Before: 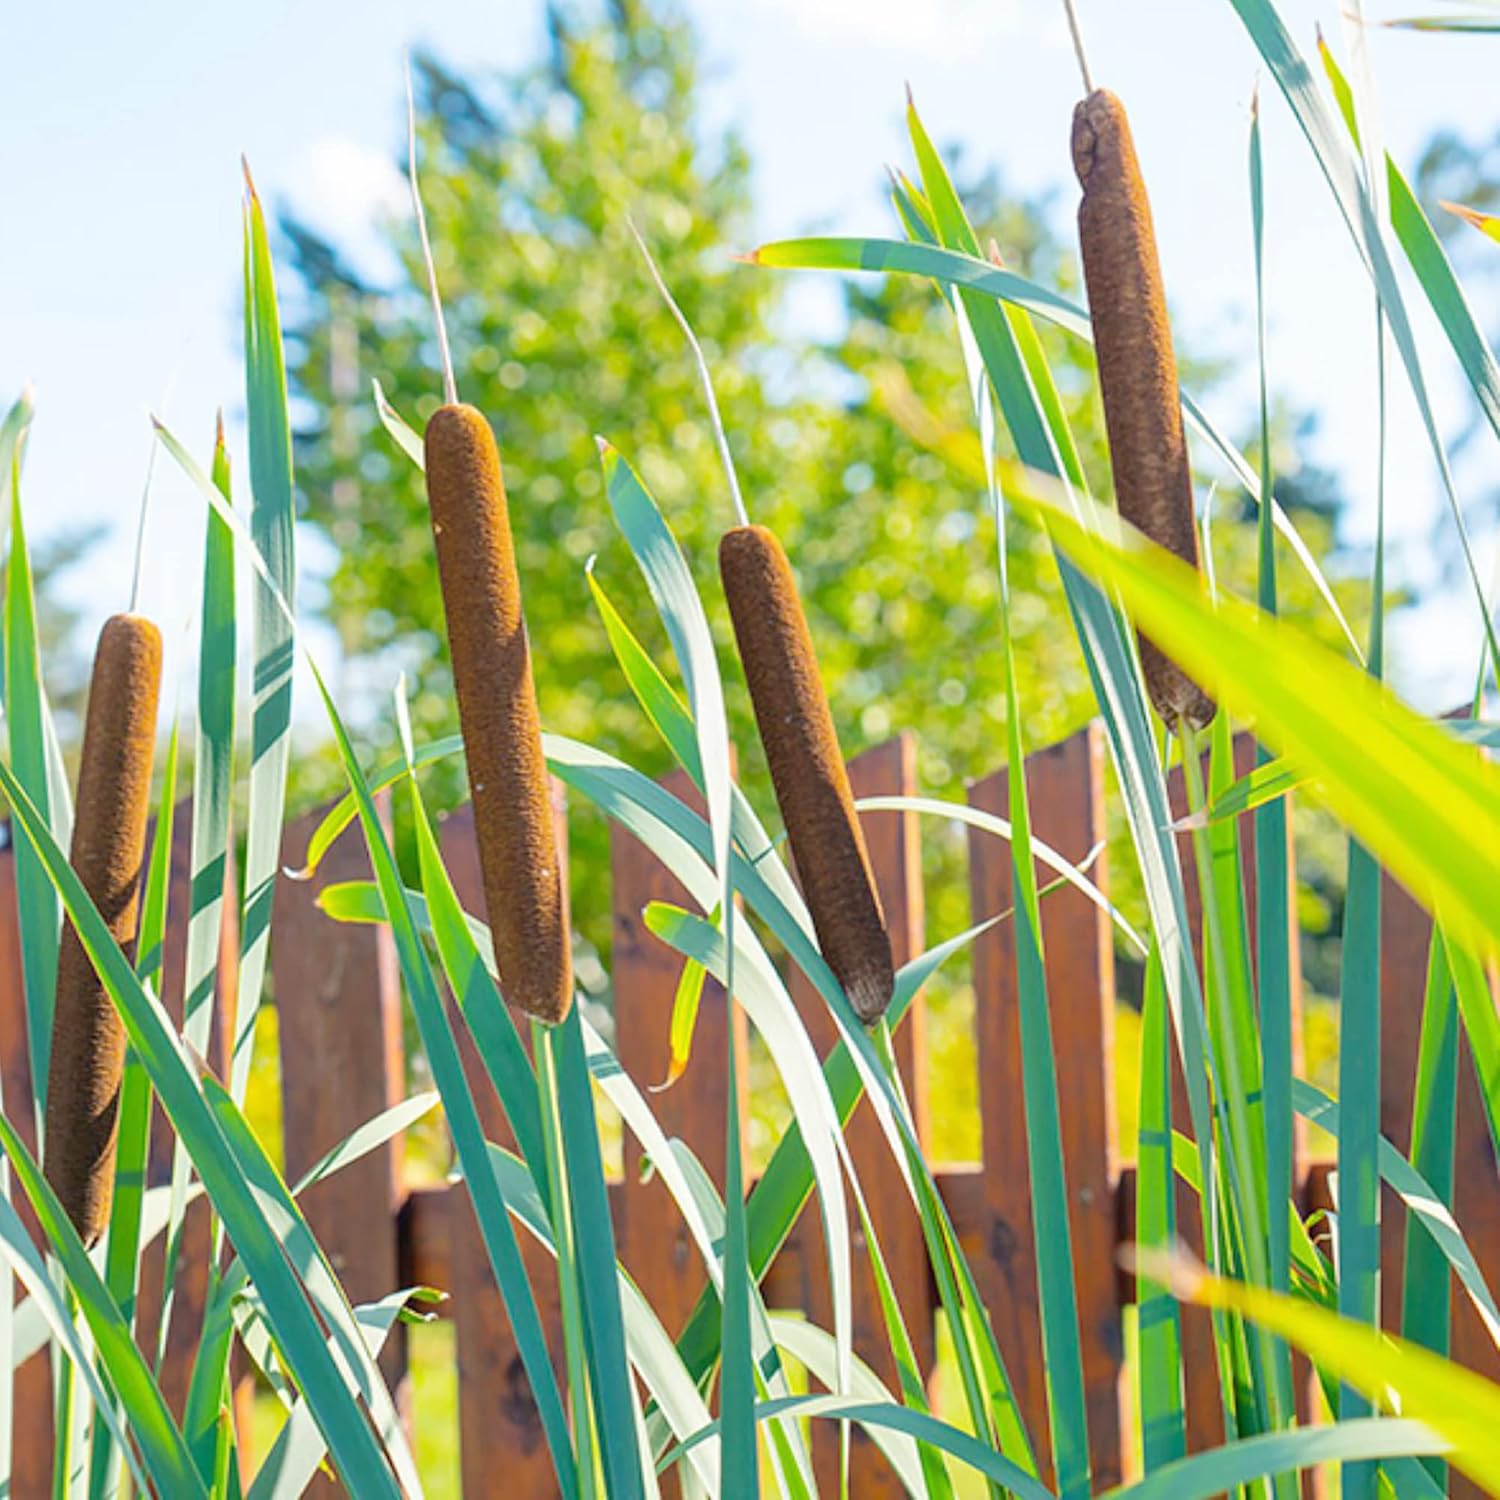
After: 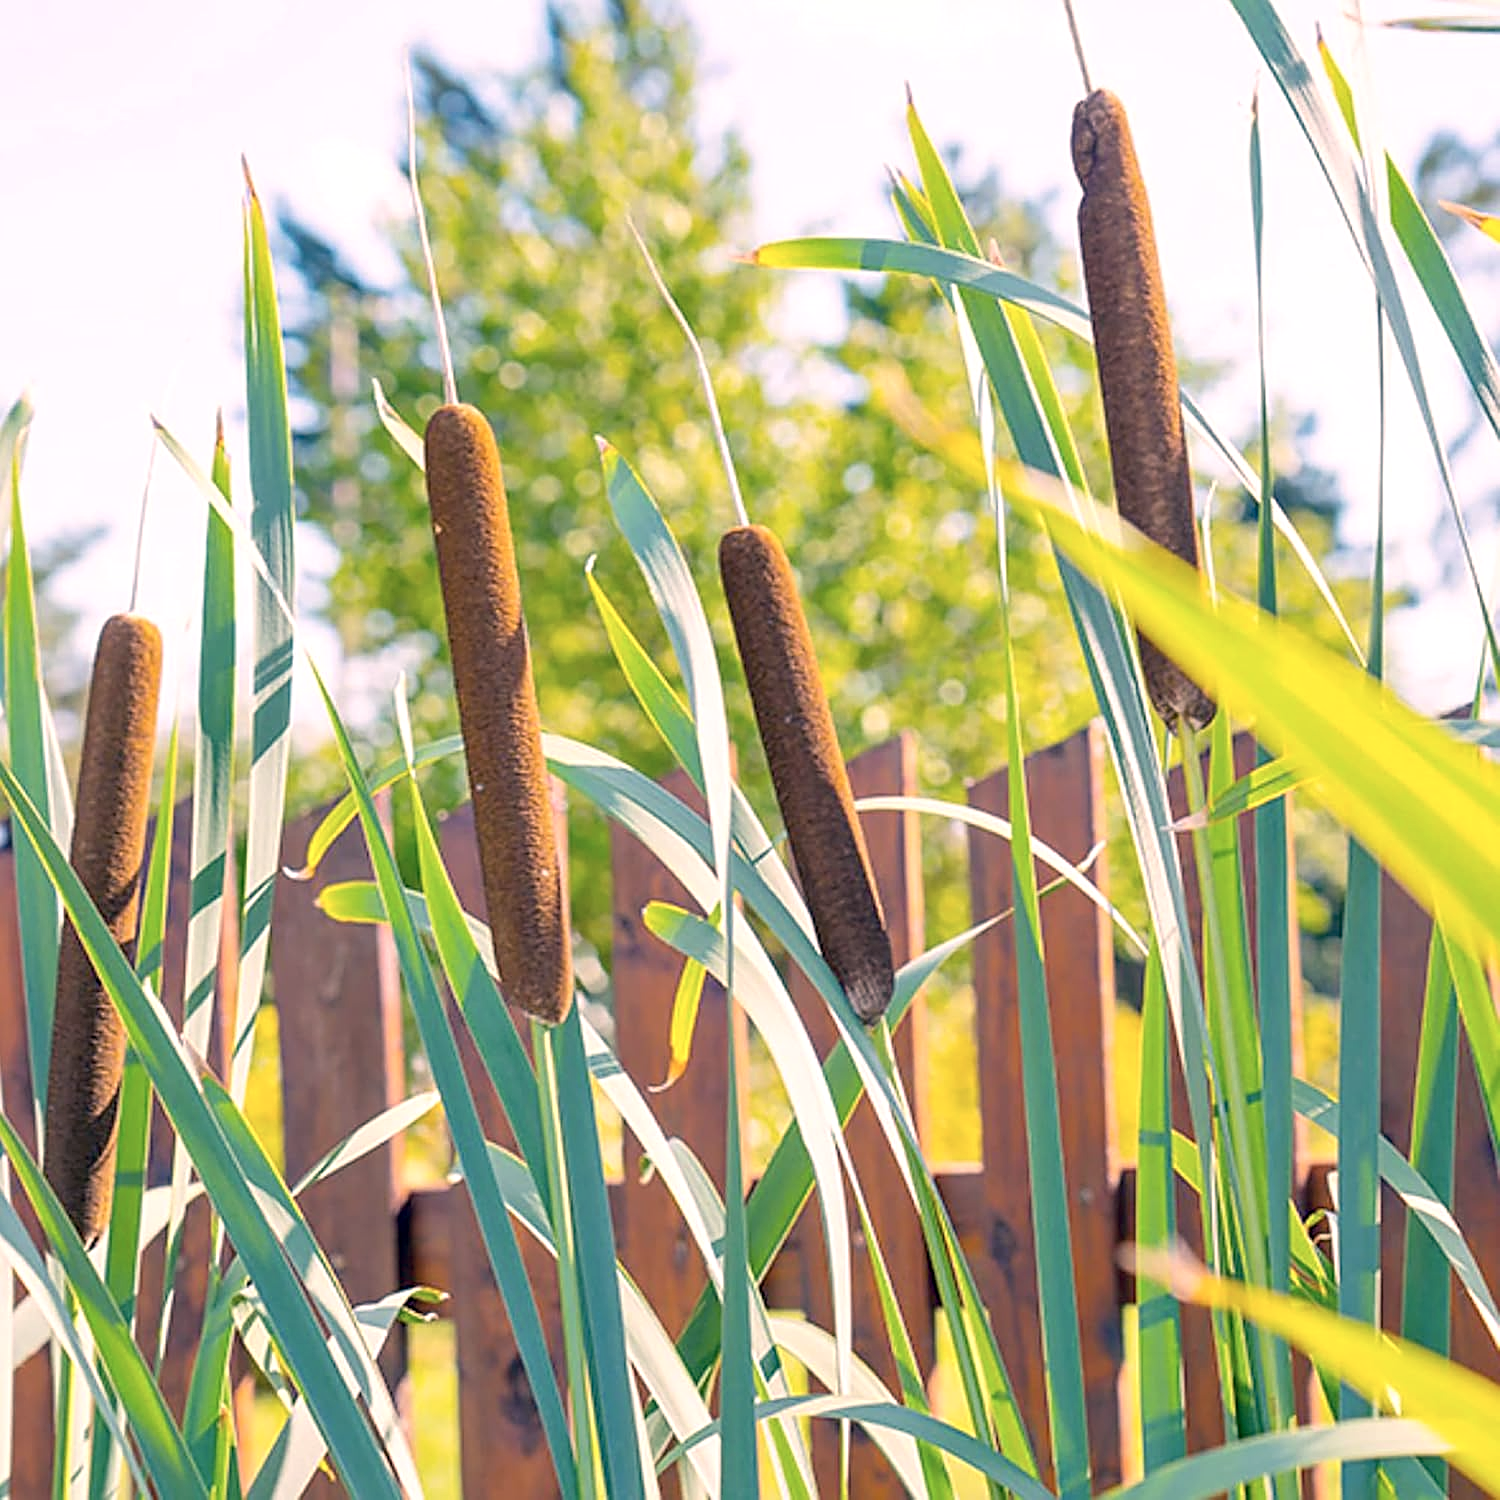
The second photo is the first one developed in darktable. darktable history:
exposure: black level correction 0.007, exposure 0.157 EV, compensate highlight preservation false
color correction: highlights a* 14.26, highlights b* 6.06, shadows a* -5.1, shadows b* -15.13, saturation 0.826
shadows and highlights: shadows 73.12, highlights -24.62, soften with gaussian
sharpen: on, module defaults
